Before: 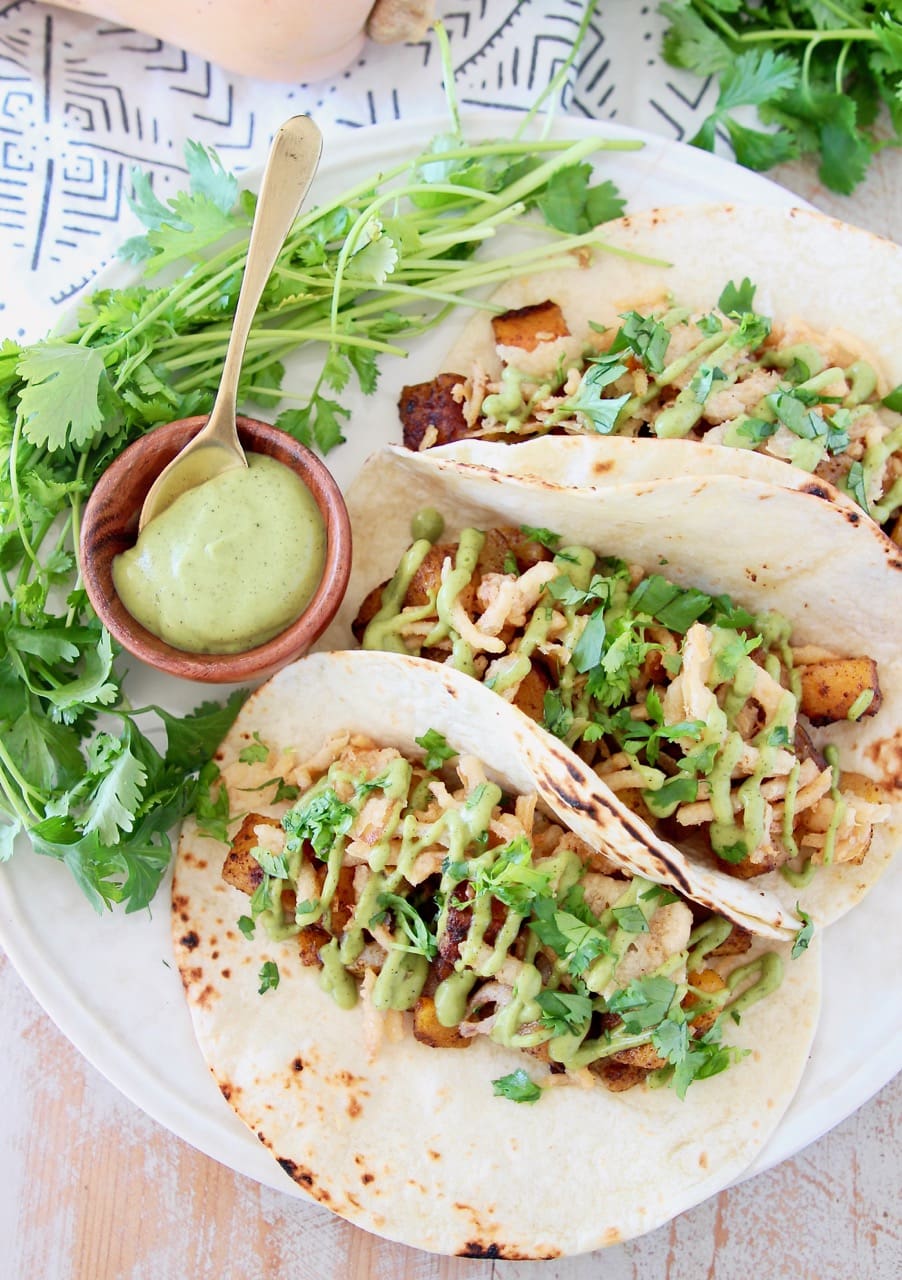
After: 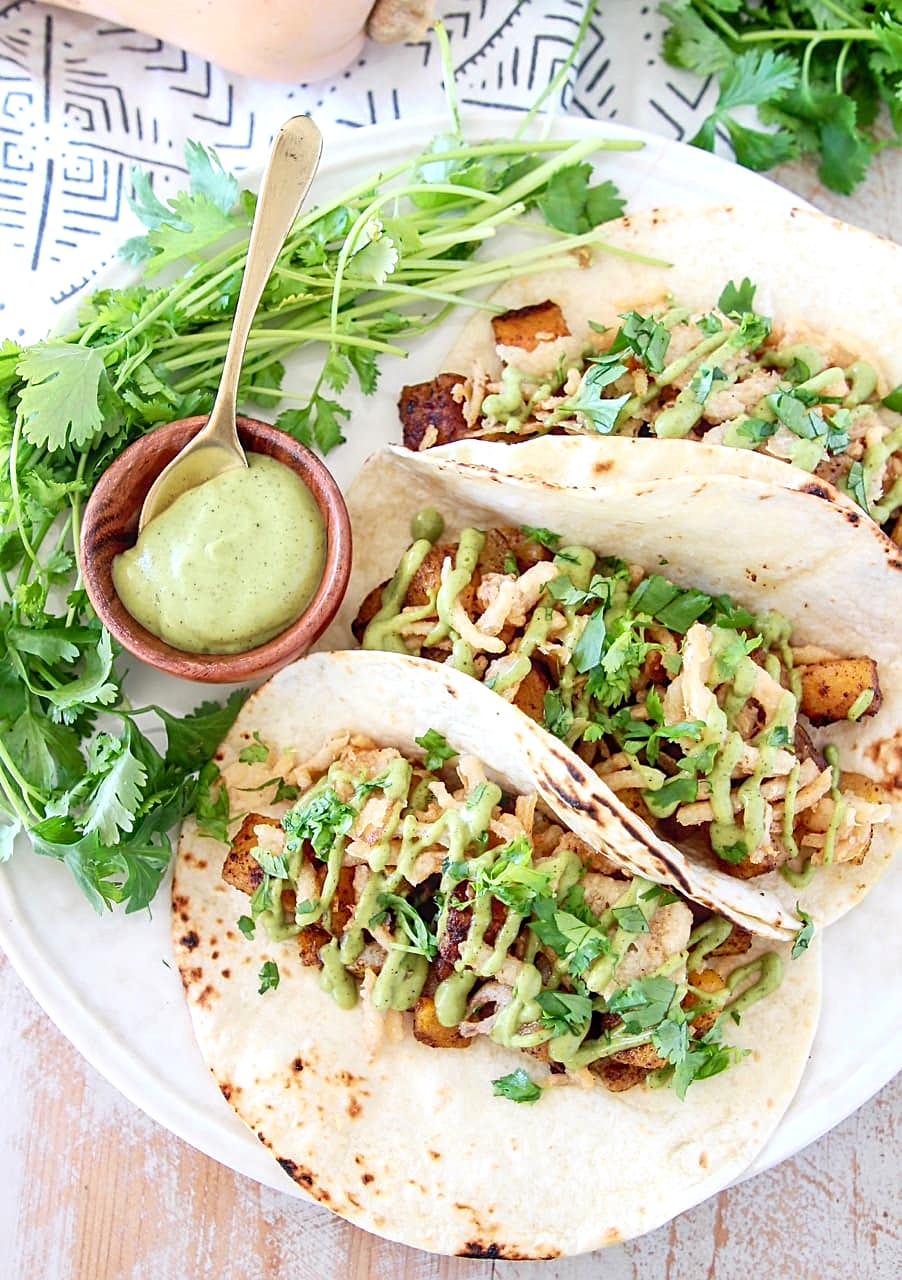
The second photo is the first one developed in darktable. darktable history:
local contrast: on, module defaults
sharpen: amount 0.491
exposure: exposure 0.202 EV, compensate exposure bias true, compensate highlight preservation false
